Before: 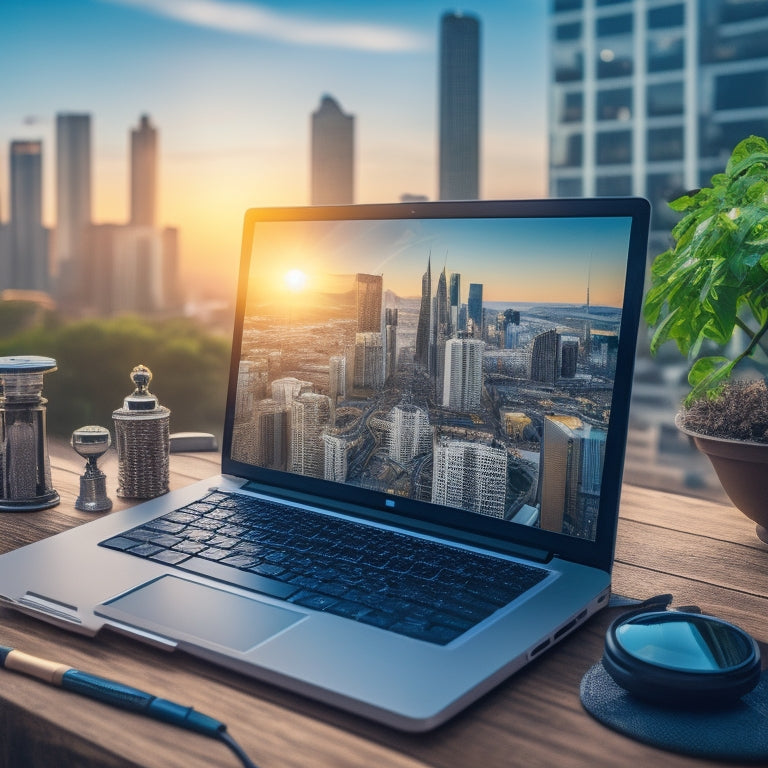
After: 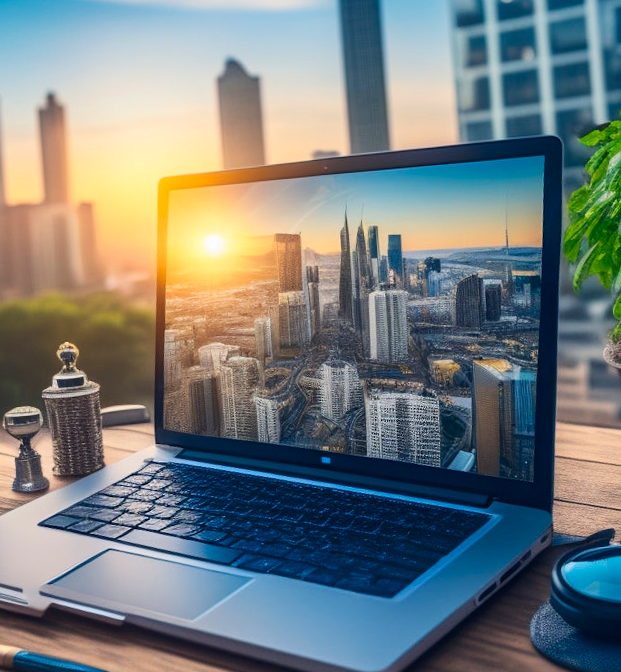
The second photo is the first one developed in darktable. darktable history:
contrast brightness saturation: contrast 0.16, saturation 0.32
crop: left 8.026%, right 7.374%
rotate and perspective: rotation -4.57°, crop left 0.054, crop right 0.944, crop top 0.087, crop bottom 0.914
white balance: red 1, blue 1
